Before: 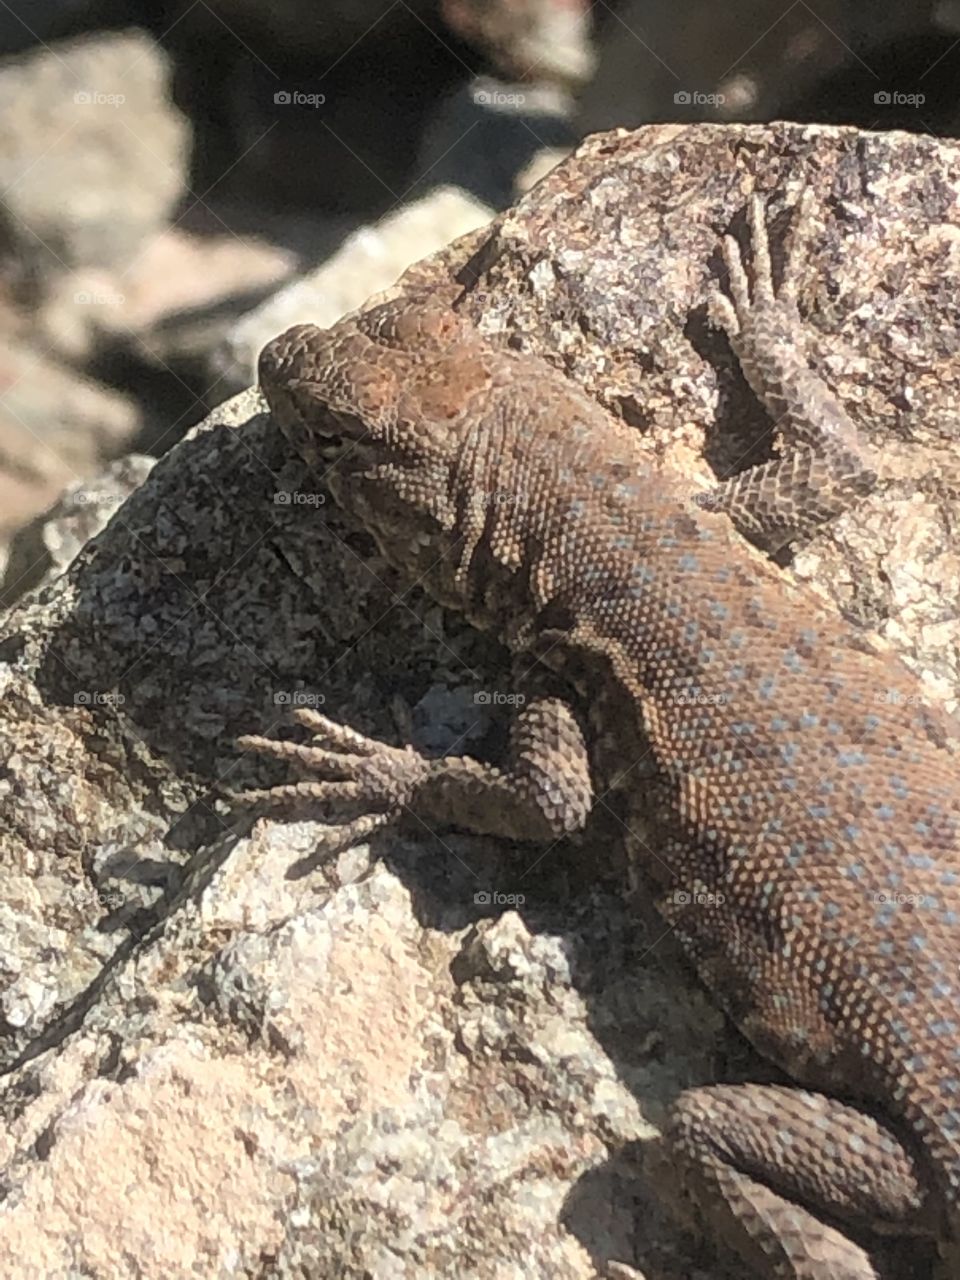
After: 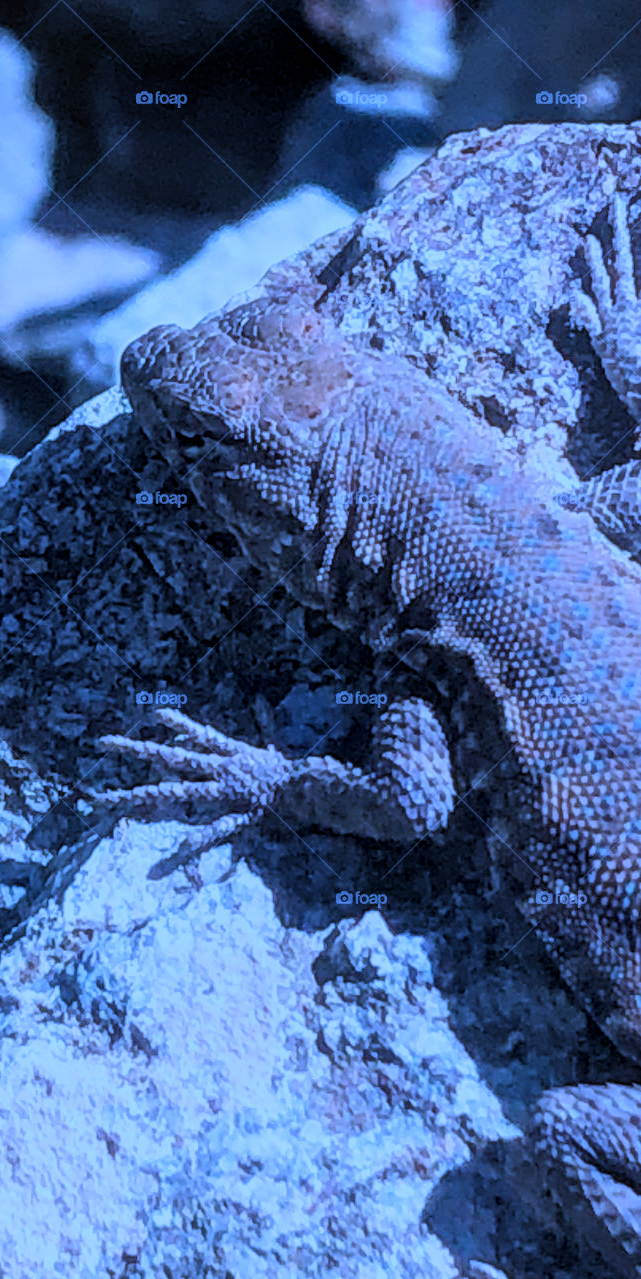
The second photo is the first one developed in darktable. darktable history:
crop and rotate: left 14.453%, right 18.76%
color calibration: illuminant as shot in camera, x 0.482, y 0.432, temperature 2425.29 K
local contrast: on, module defaults
filmic rgb: black relative exposure -7.65 EV, white relative exposure 4.56 EV, hardness 3.61, add noise in highlights 0, preserve chrominance luminance Y, color science v3 (2019), use custom middle-gray values true, iterations of high-quality reconstruction 0, contrast in highlights soft
